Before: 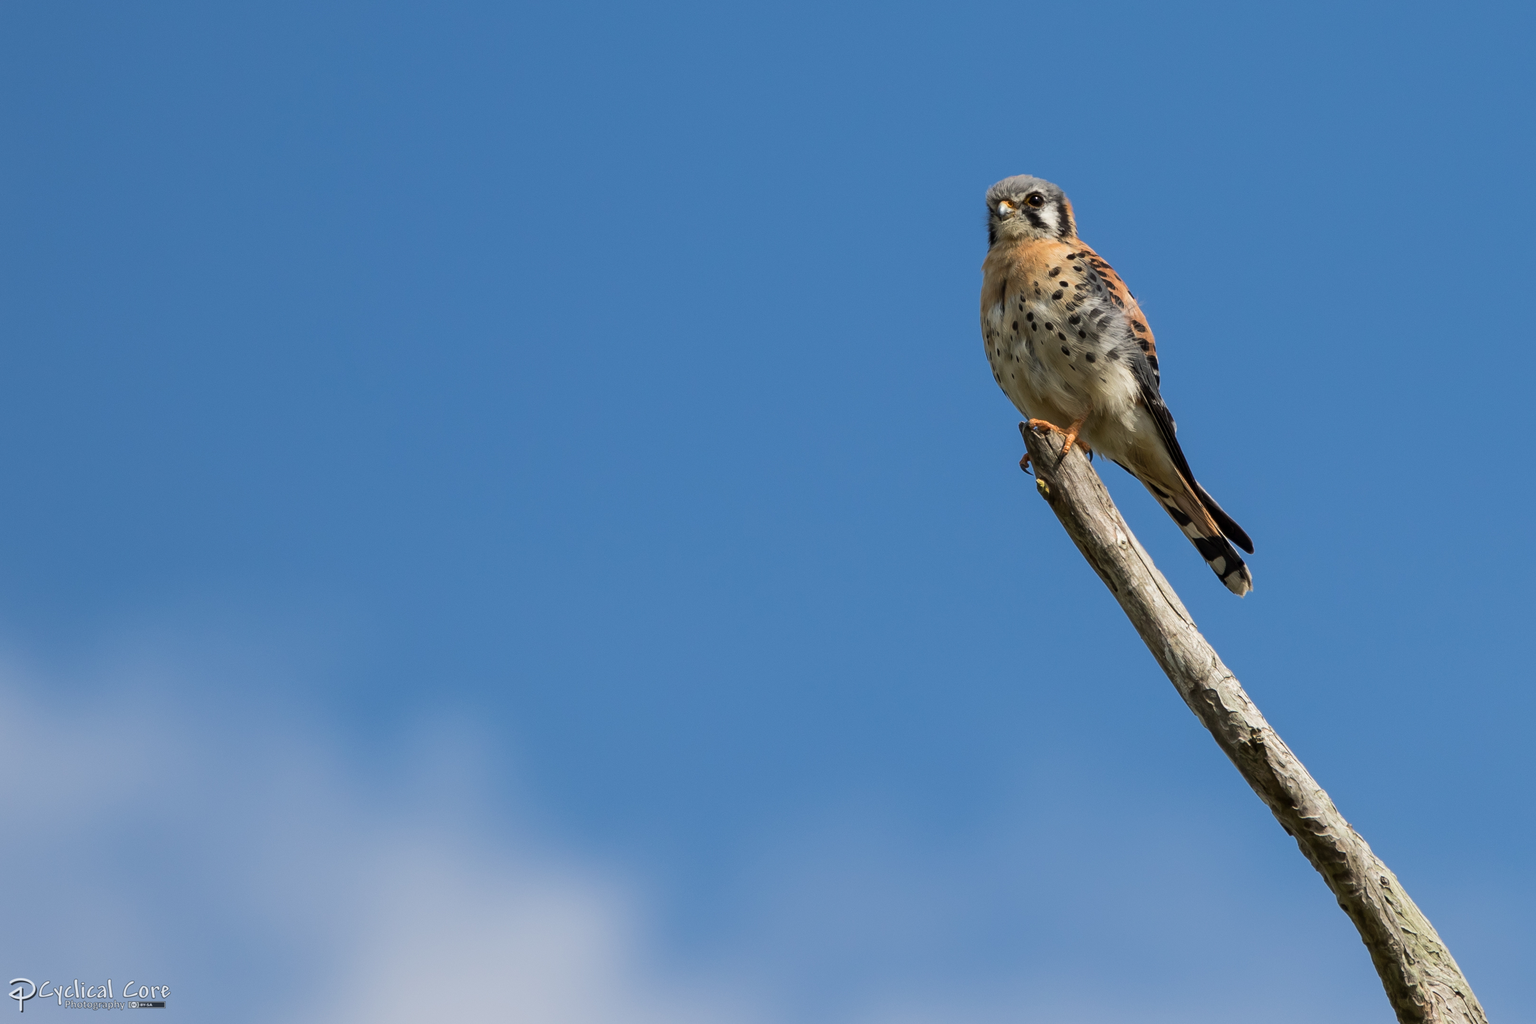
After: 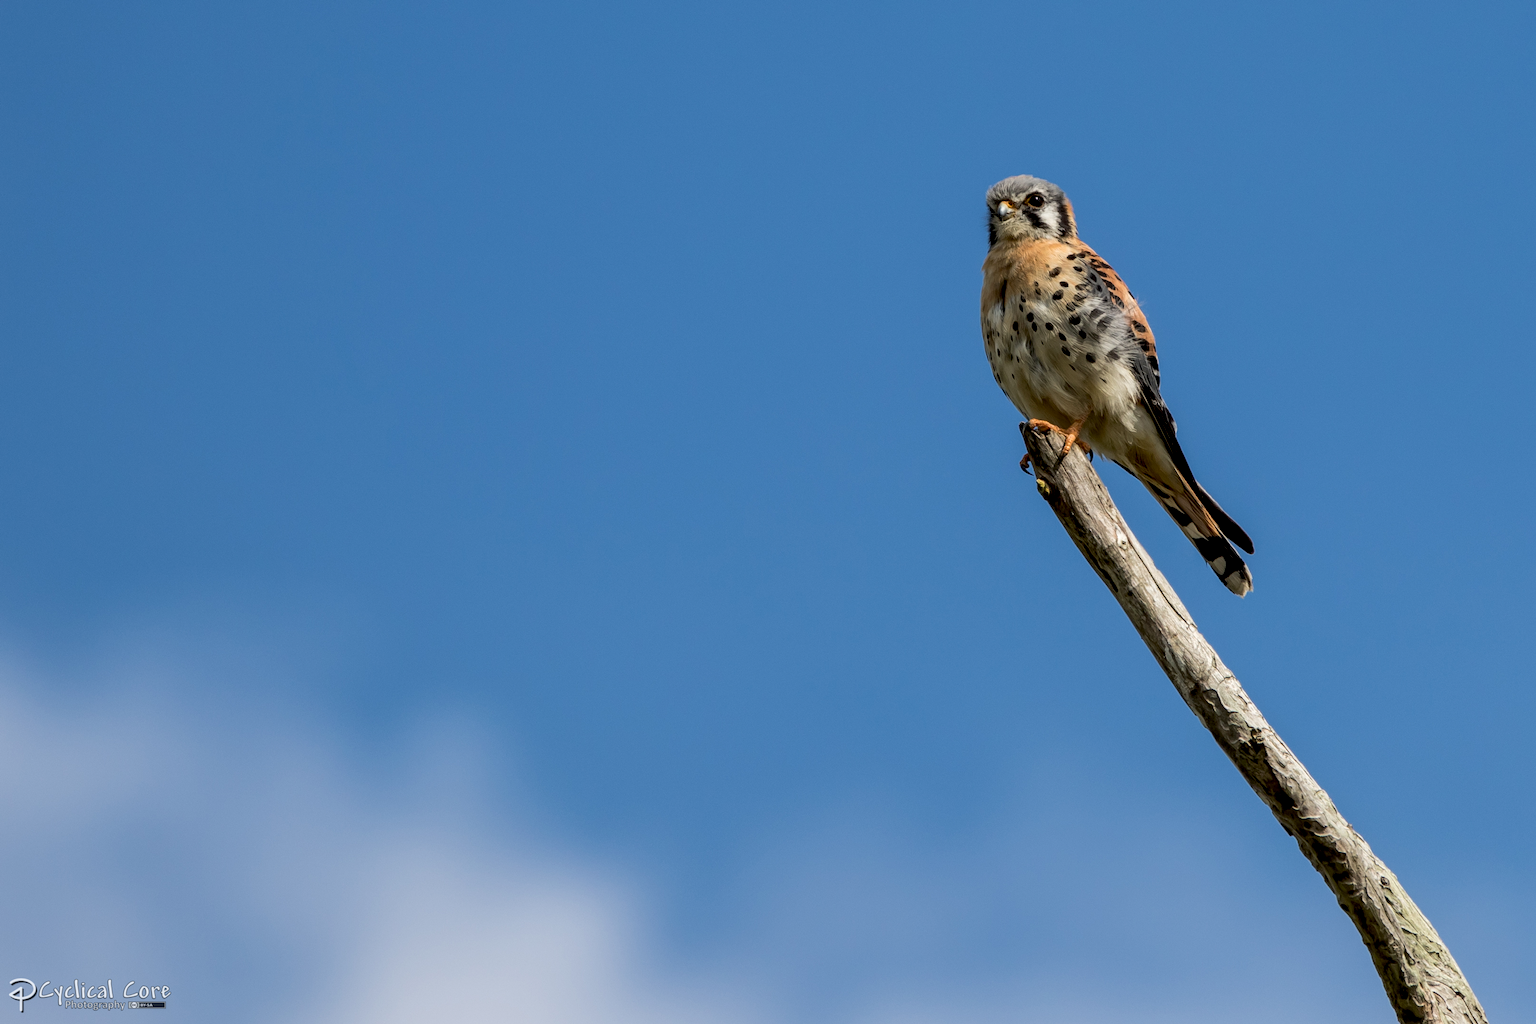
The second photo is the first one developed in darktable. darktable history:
exposure: black level correction 0.01, exposure 0.017 EV, compensate highlight preservation false
local contrast: on, module defaults
